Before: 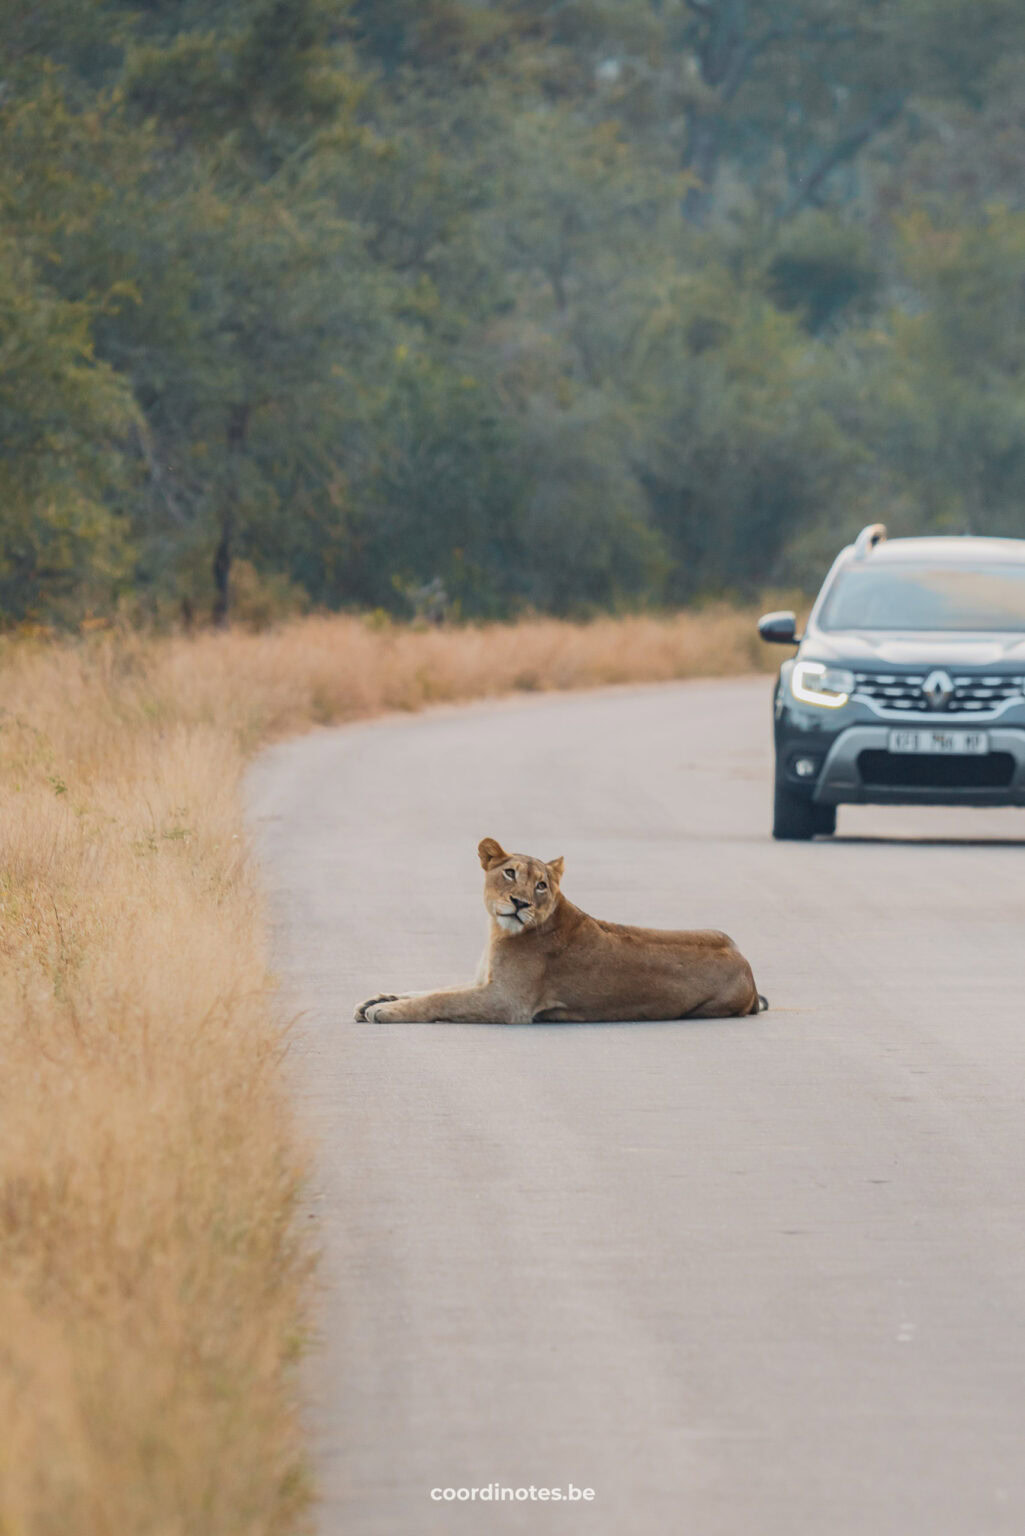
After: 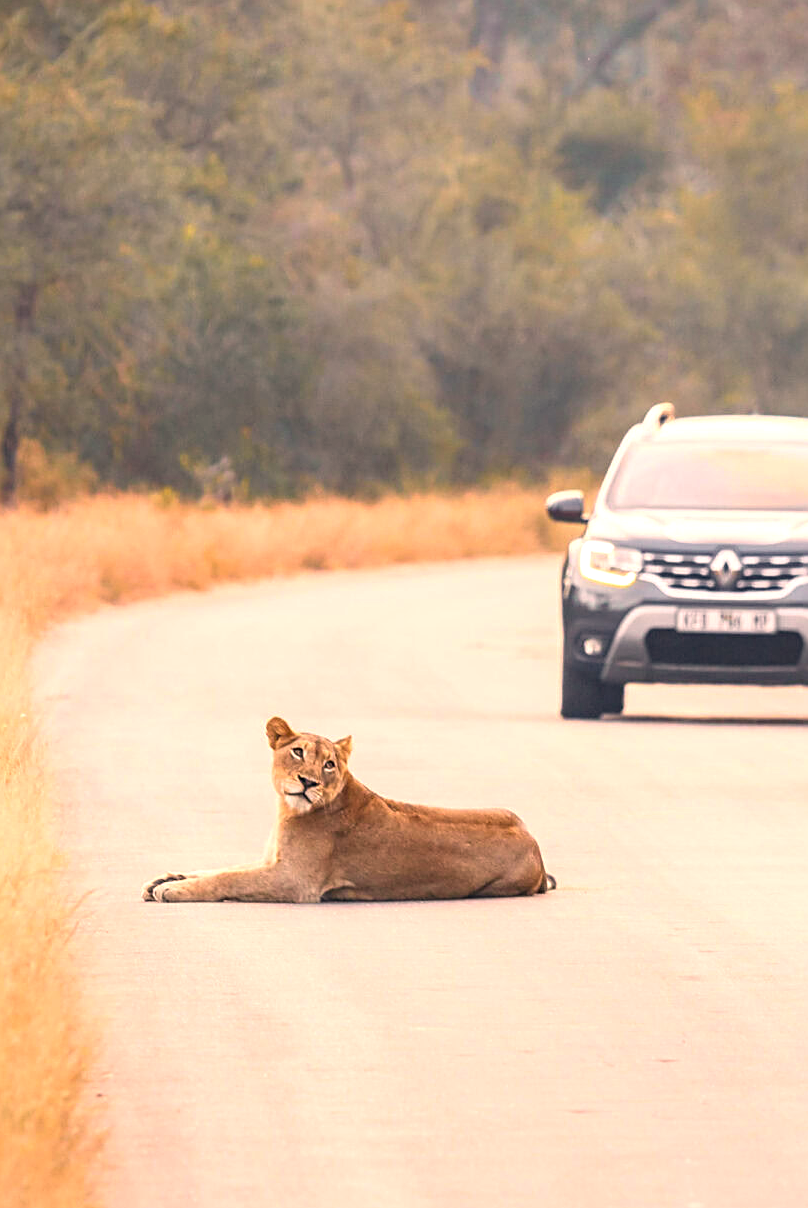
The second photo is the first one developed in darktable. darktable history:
sharpen: on, module defaults
crop and rotate: left 20.74%, top 7.912%, right 0.375%, bottom 13.378%
color correction: highlights a* 21.16, highlights b* 19.61
exposure: black level correction 0.001, exposure 0.955 EV, compensate exposure bias true, compensate highlight preservation false
